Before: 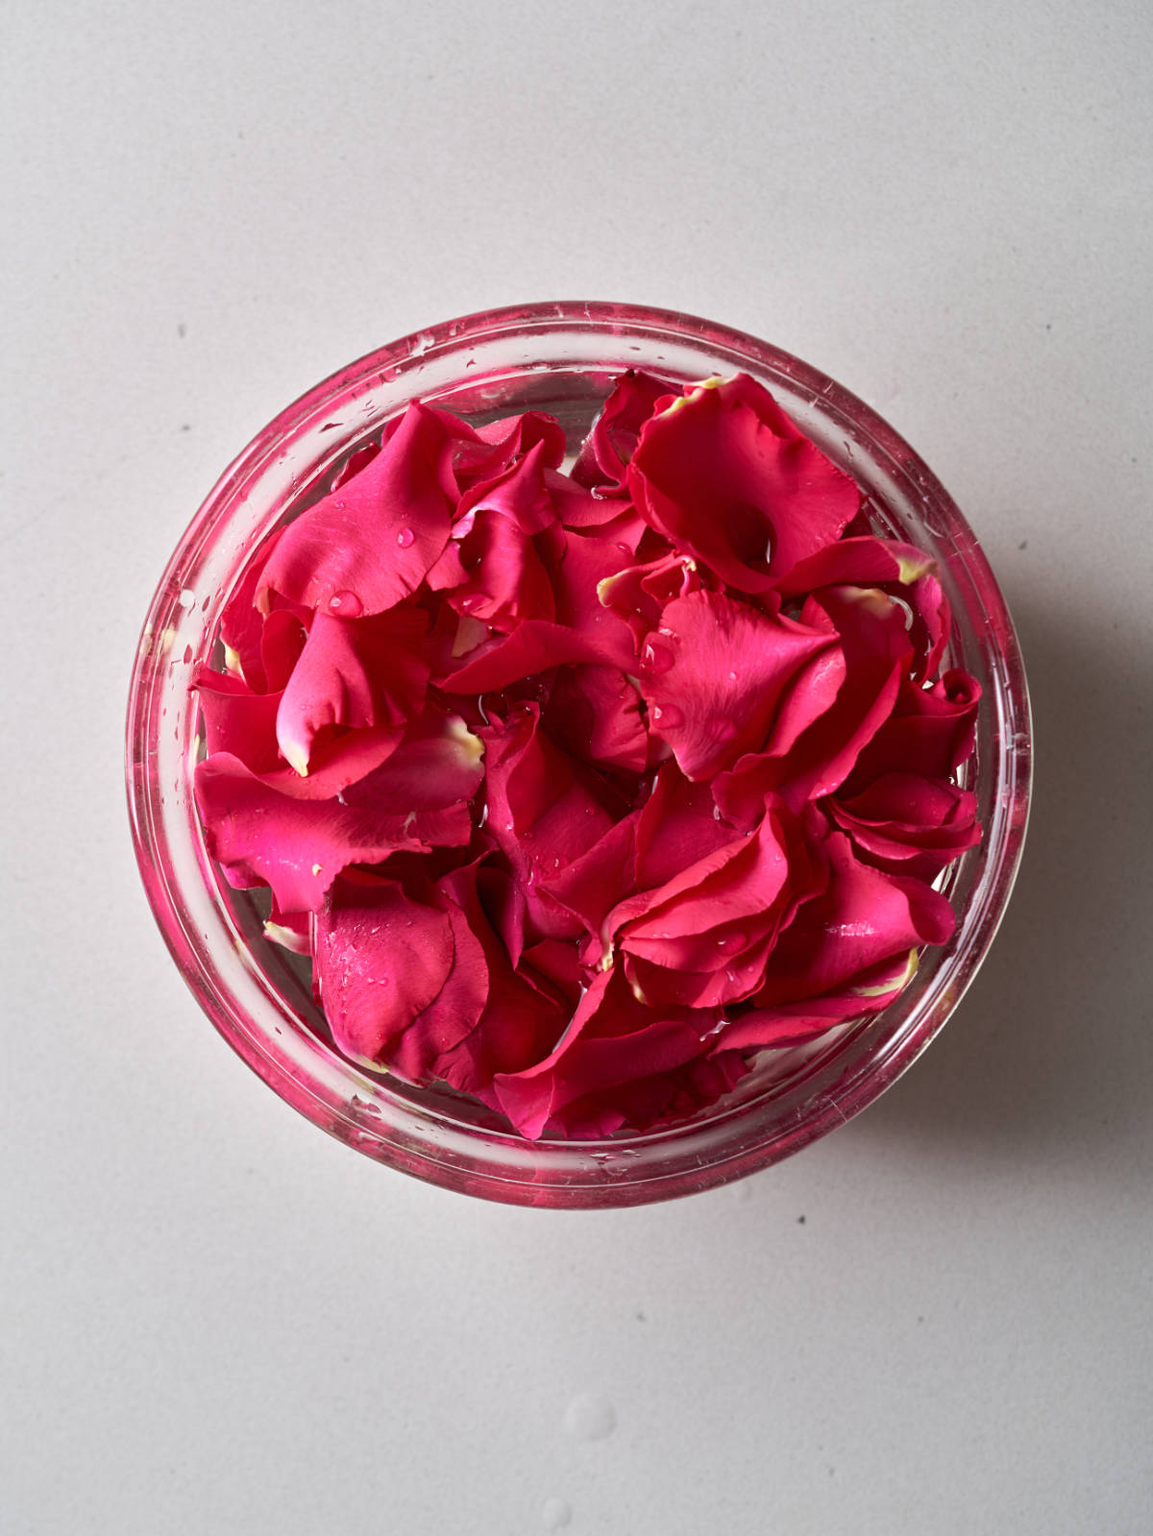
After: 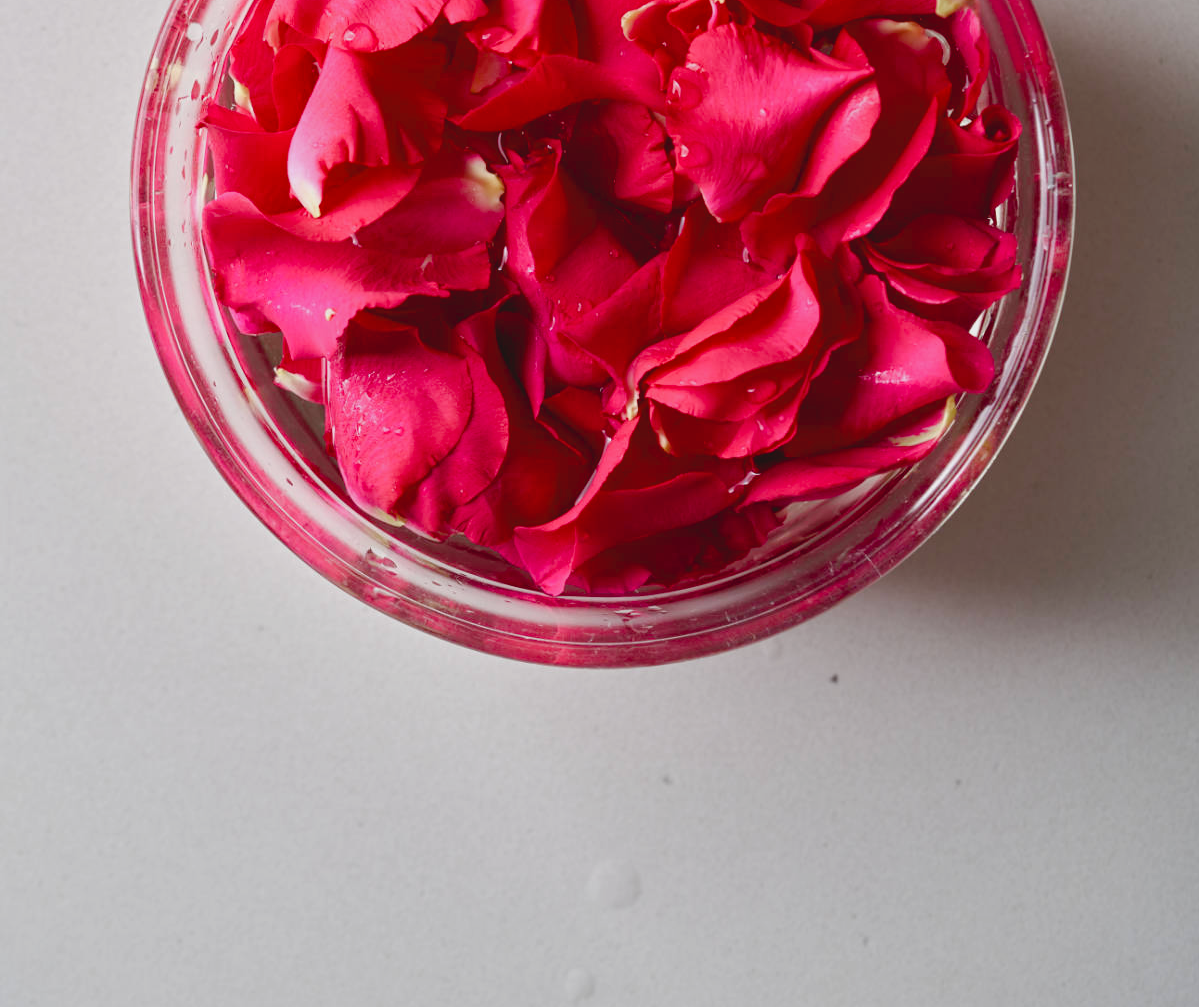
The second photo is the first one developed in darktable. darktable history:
color balance rgb: perceptual saturation grading › global saturation 20%, perceptual saturation grading › highlights -50.027%, perceptual saturation grading › shadows 30.227%, perceptual brilliance grading › global brilliance 2.851%, perceptual brilliance grading › highlights -3.229%, perceptual brilliance grading › shadows 3.438%, global vibrance 14.974%
tone equalizer: on, module defaults
crop and rotate: top 36.963%
contrast brightness saturation: contrast -0.127
